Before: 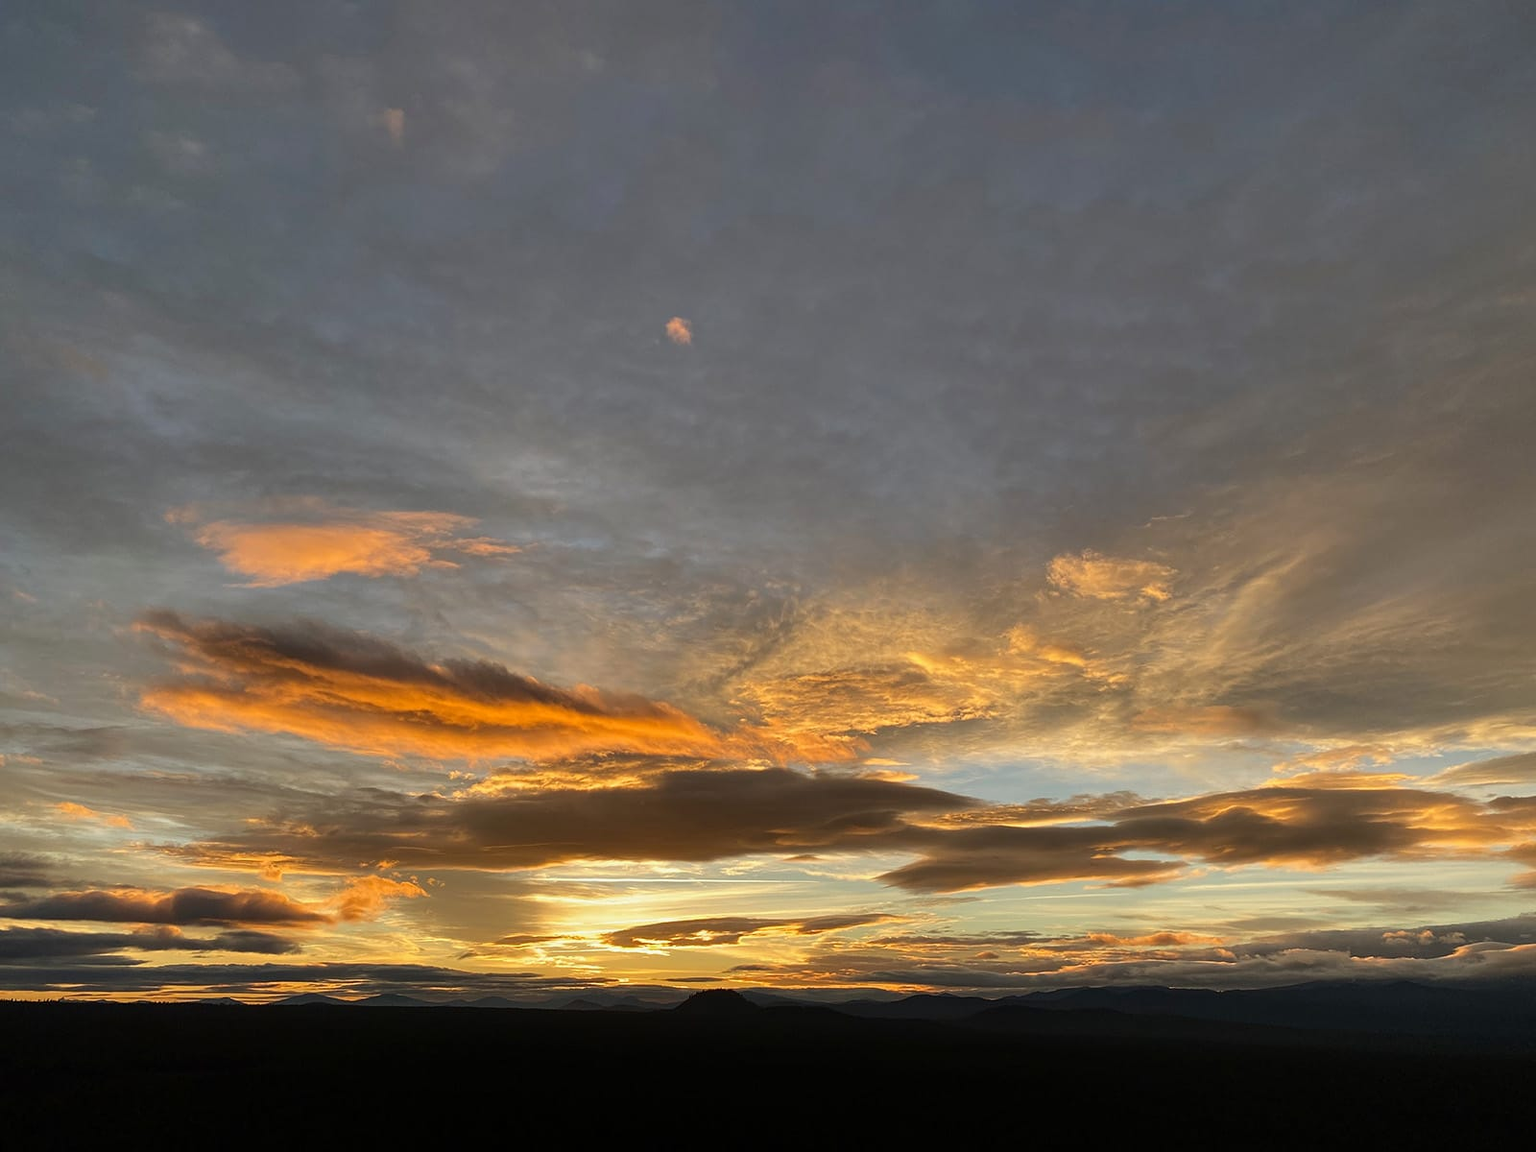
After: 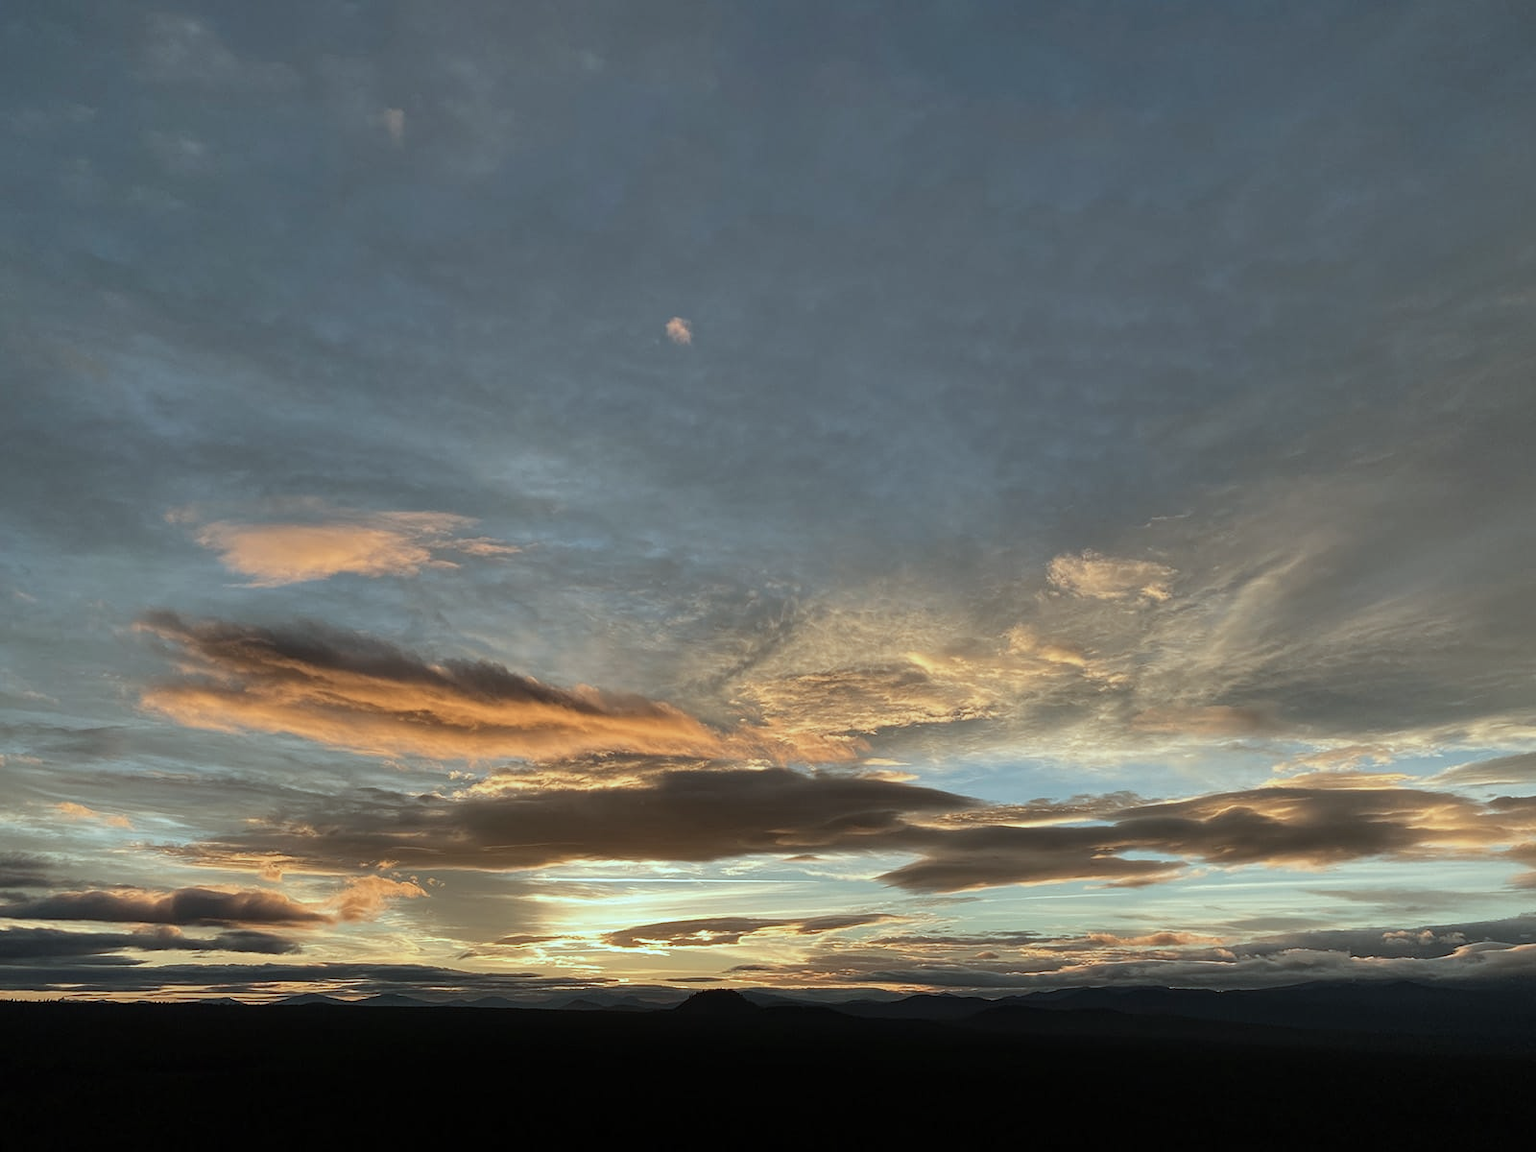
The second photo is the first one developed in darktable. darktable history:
color correction: highlights a* -13.04, highlights b* -17.38, saturation 0.712
